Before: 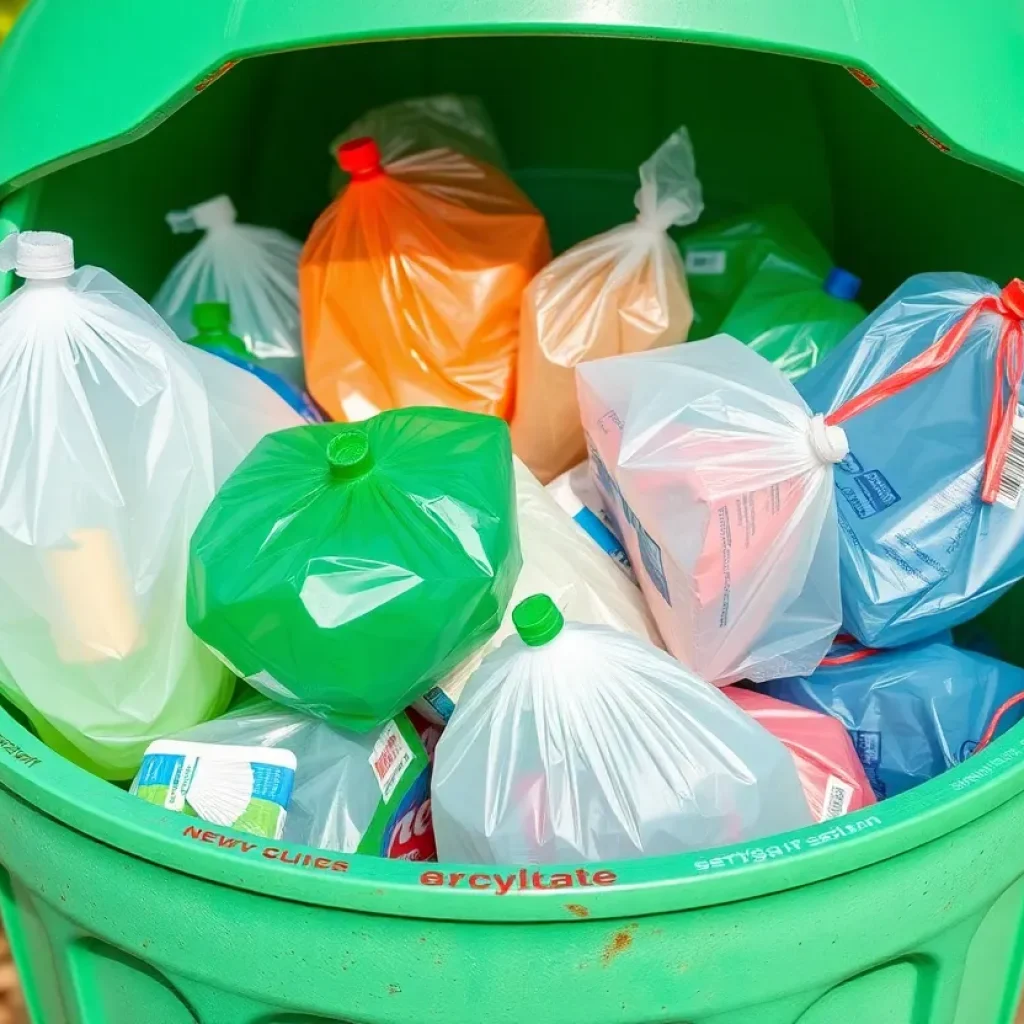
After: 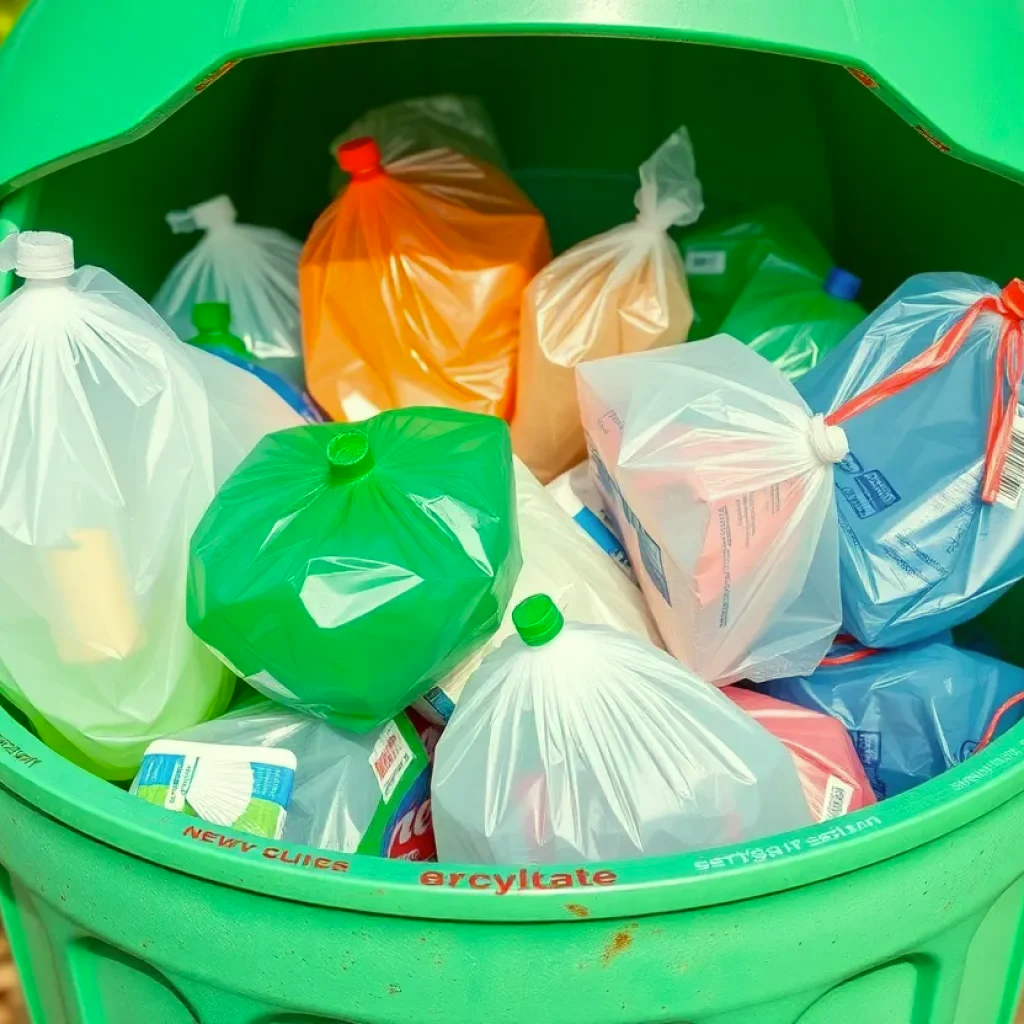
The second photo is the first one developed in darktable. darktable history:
color correction: highlights a* -5.94, highlights b* 11.19
white balance: emerald 1
